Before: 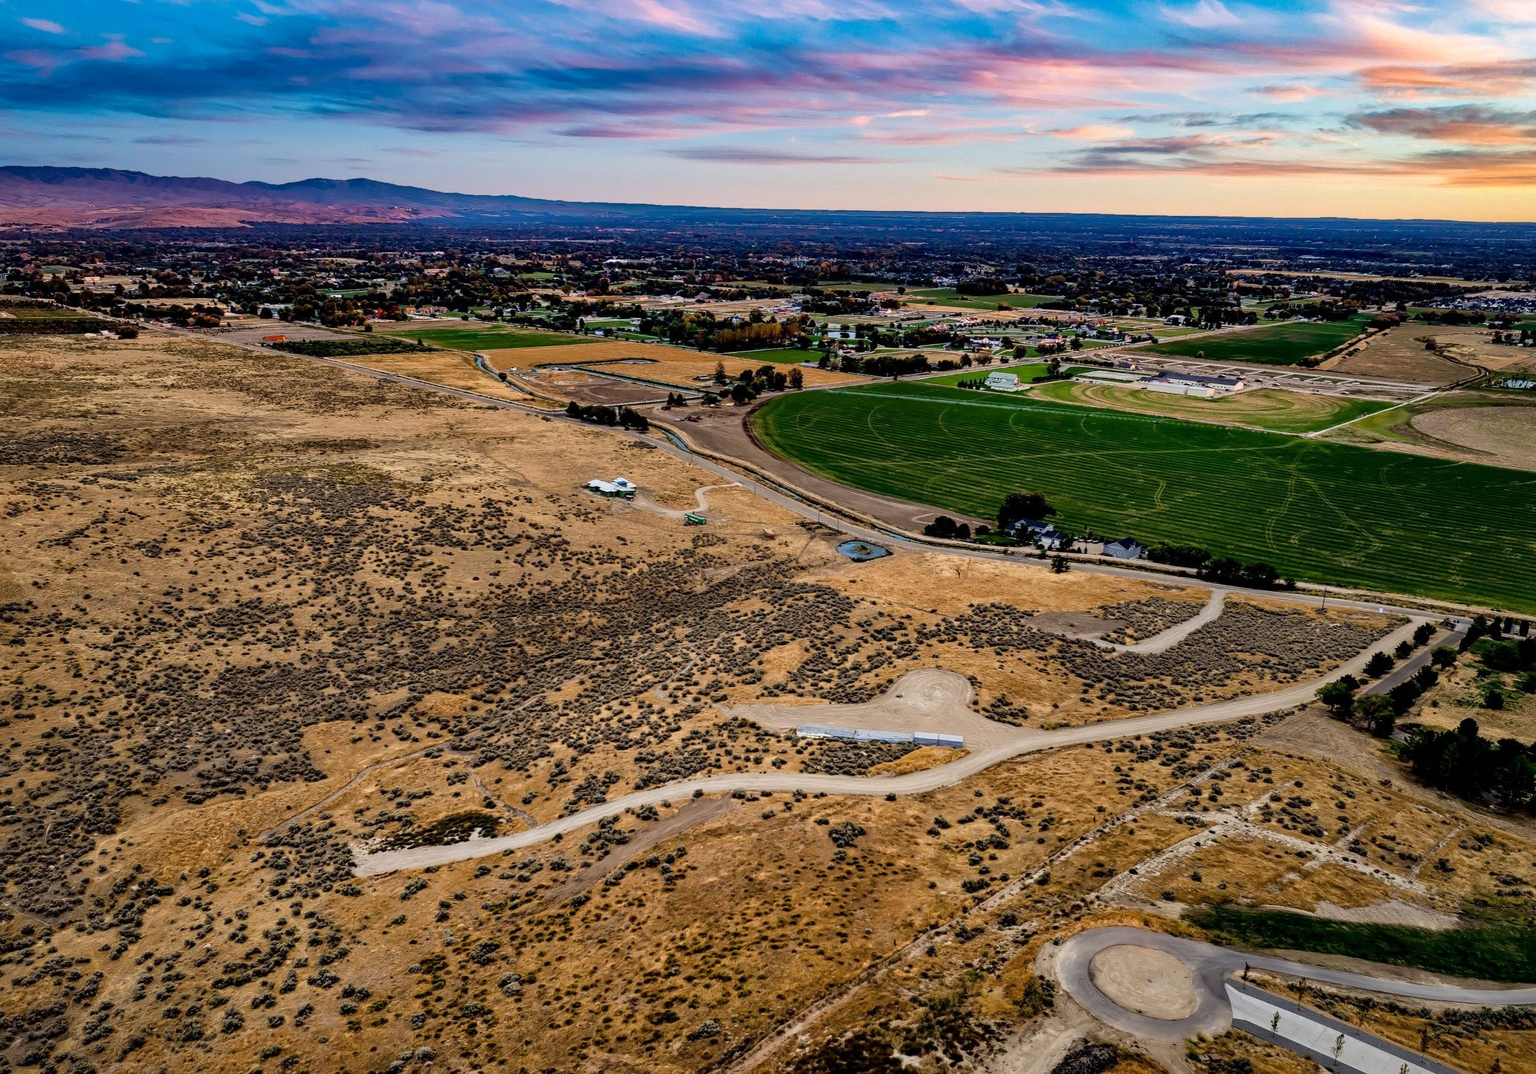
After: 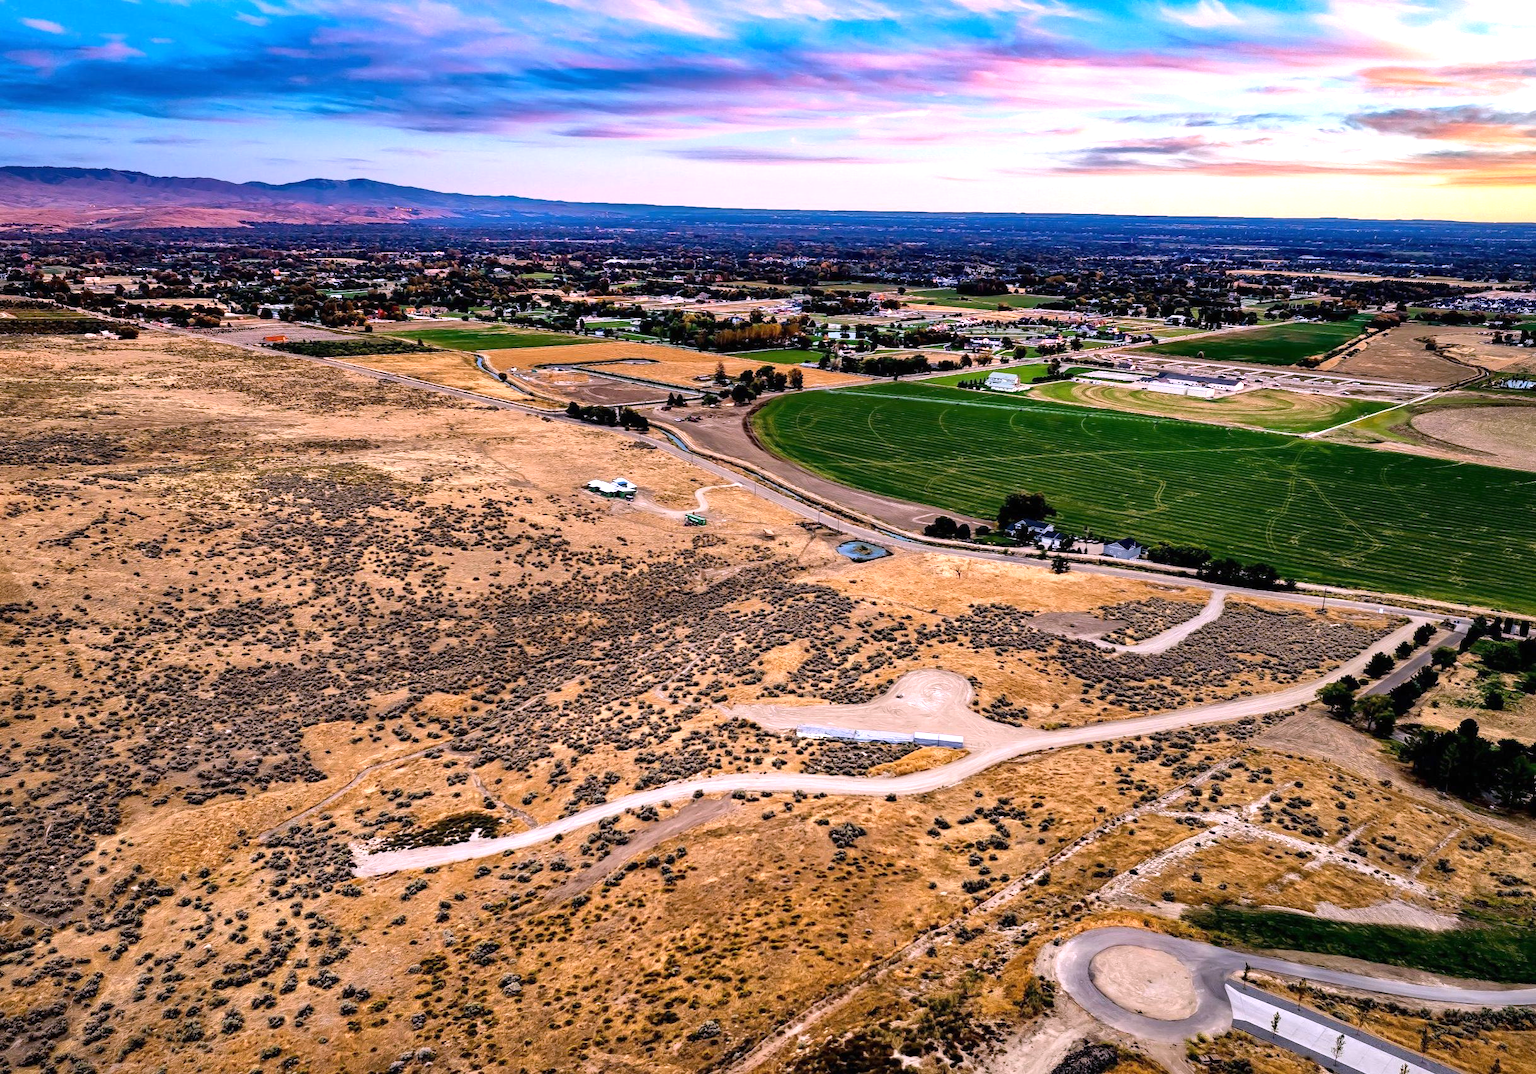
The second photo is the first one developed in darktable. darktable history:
exposure: black level correction 0, exposure 0.7 EV, compensate exposure bias true, compensate highlight preservation false
white balance: red 1.066, blue 1.119
